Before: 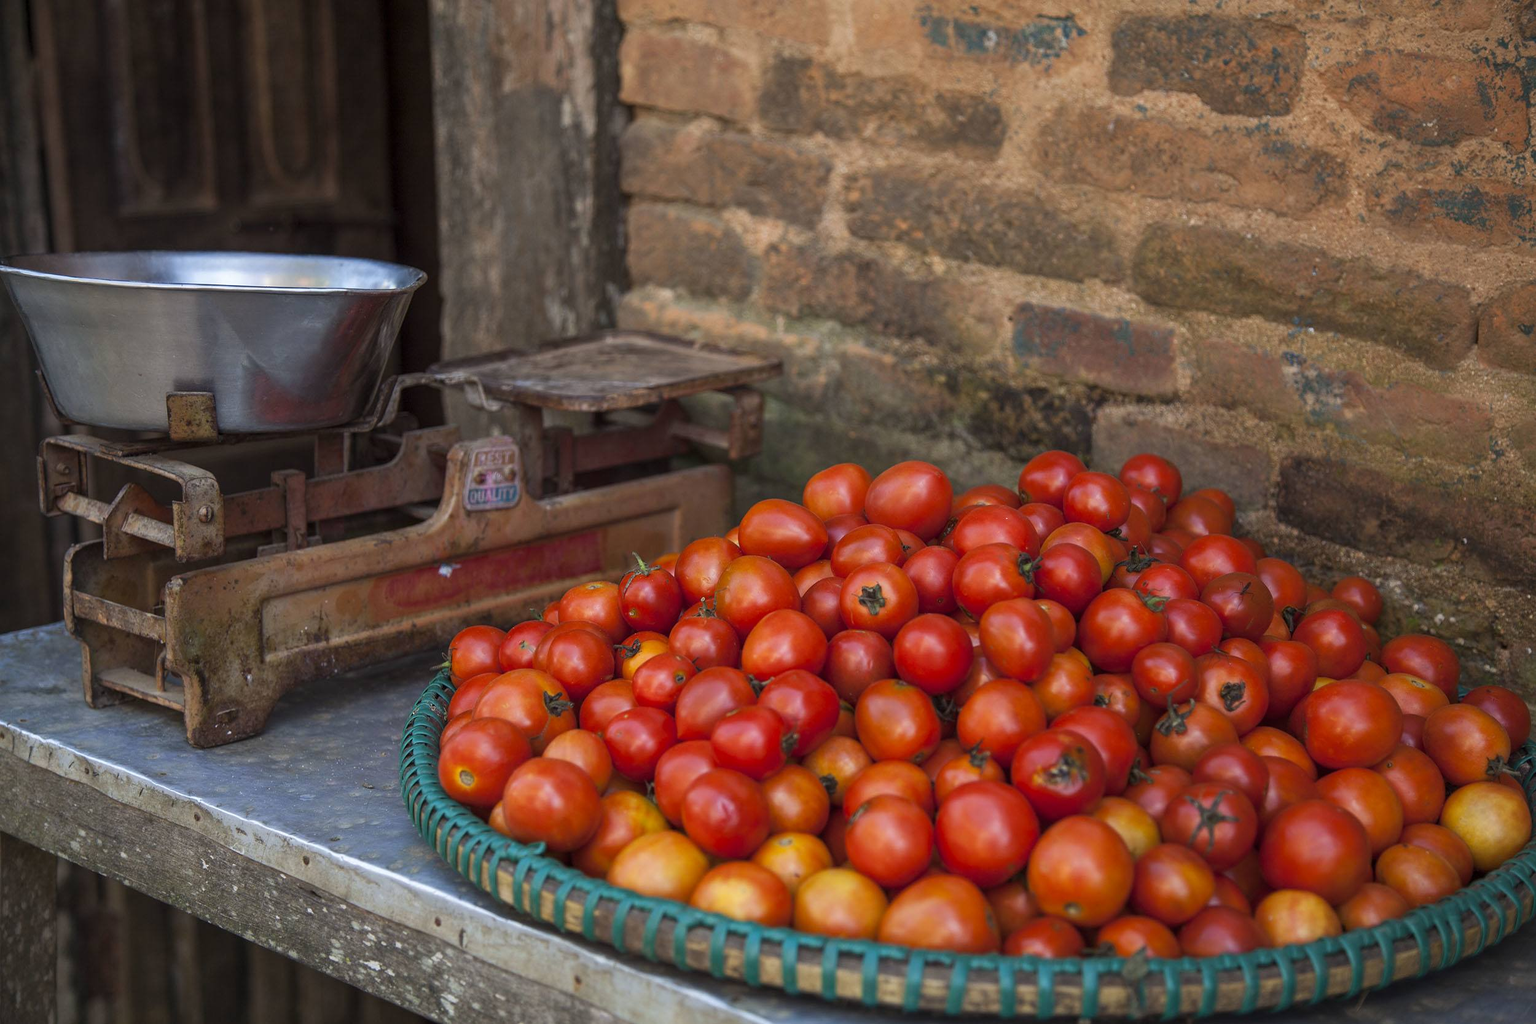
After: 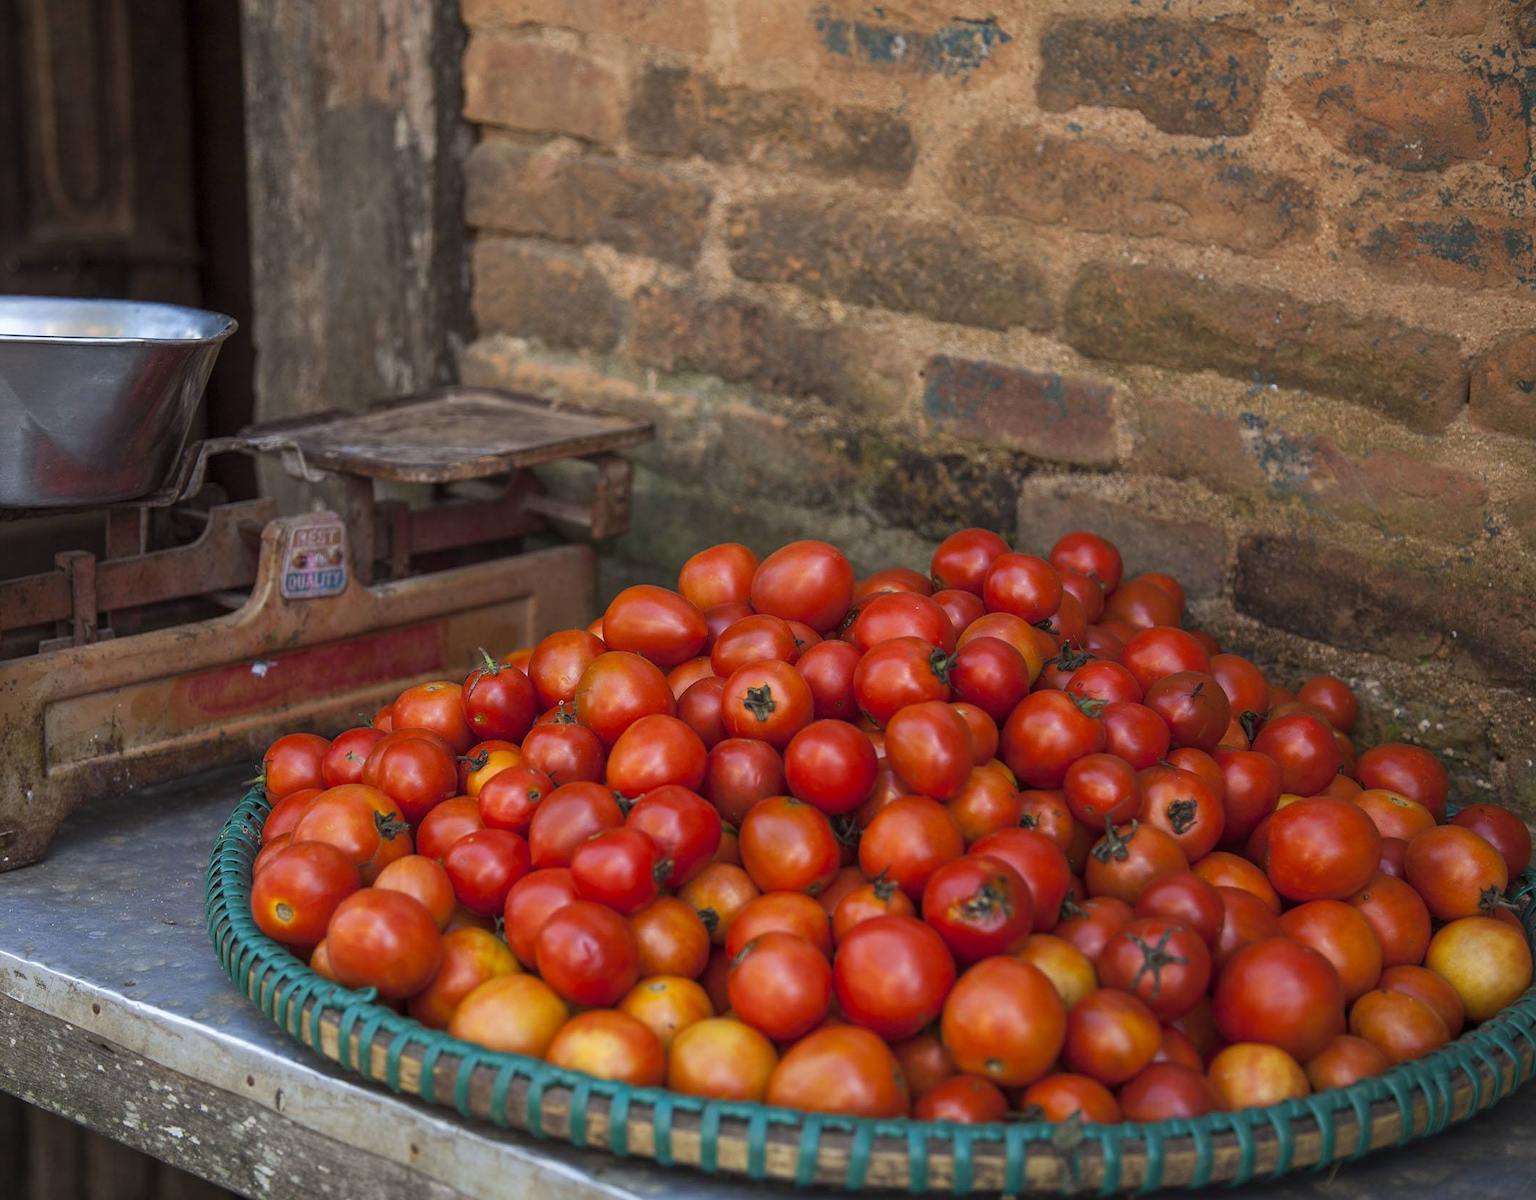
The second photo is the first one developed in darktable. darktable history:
crop and rotate: left 14.641%
